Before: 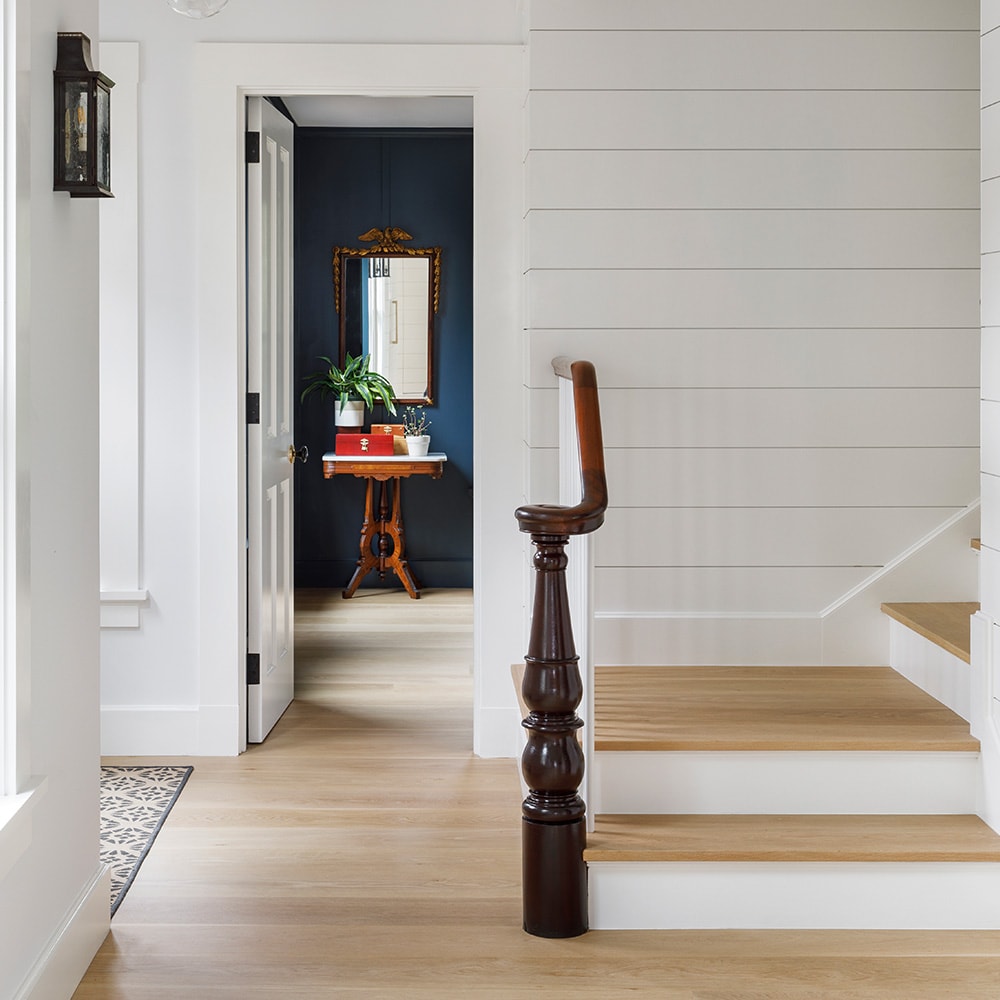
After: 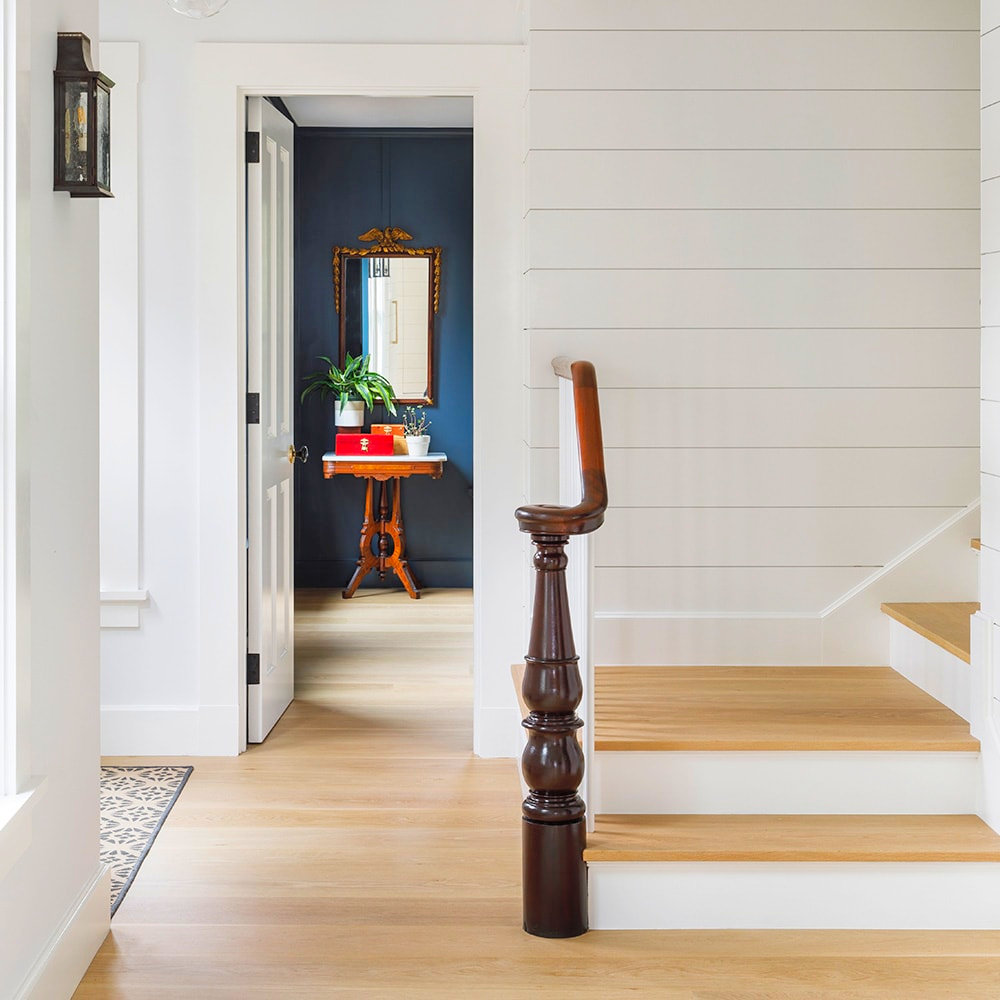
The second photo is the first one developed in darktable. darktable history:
contrast brightness saturation: contrast 0.069, brightness 0.173, saturation 0.415
